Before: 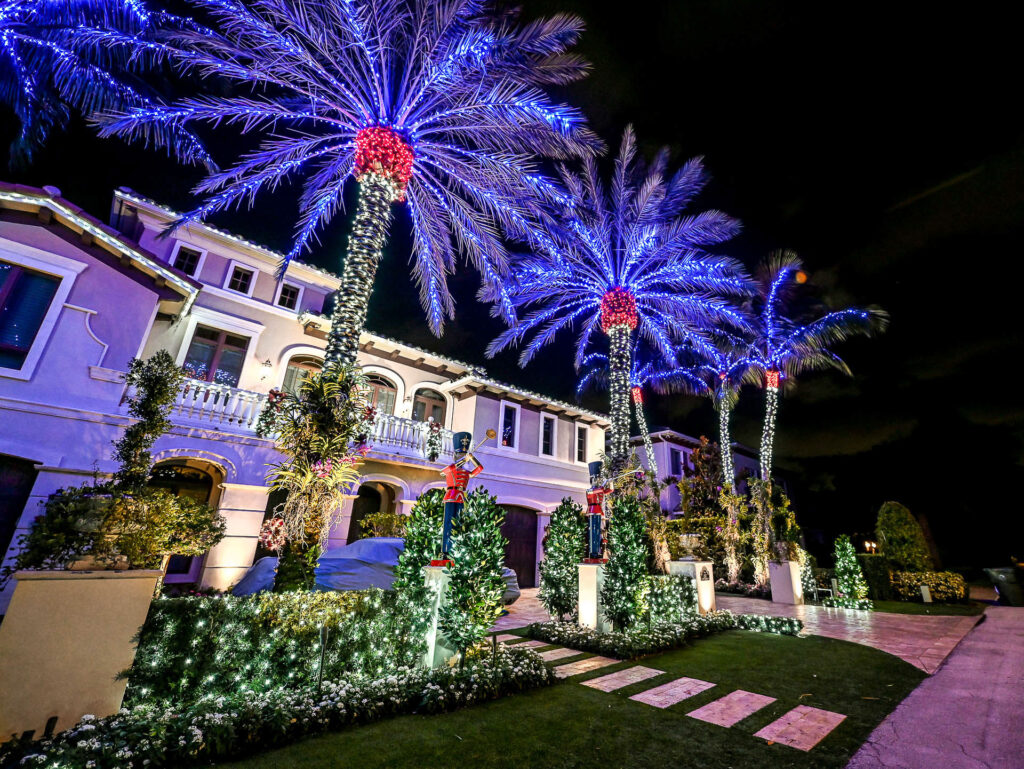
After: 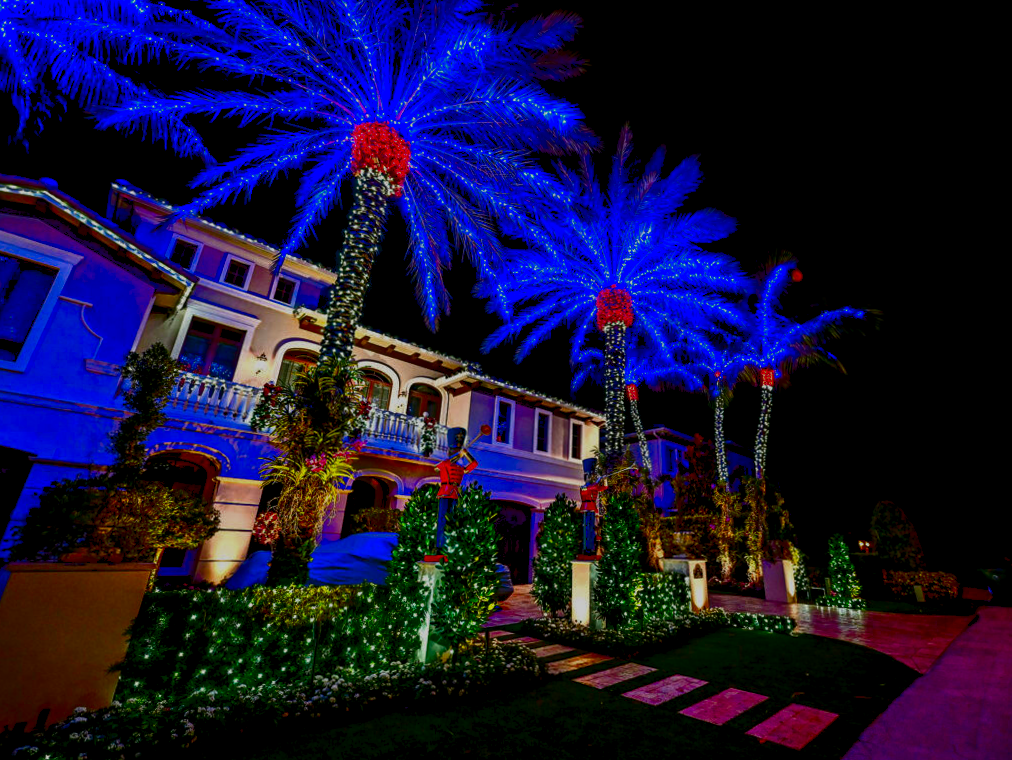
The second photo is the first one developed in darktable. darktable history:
rgb levels: preserve colors sum RGB, levels [[0.038, 0.433, 0.934], [0, 0.5, 1], [0, 0.5, 1]]
crop and rotate: angle -0.5°
contrast brightness saturation: brightness -1, saturation 1
